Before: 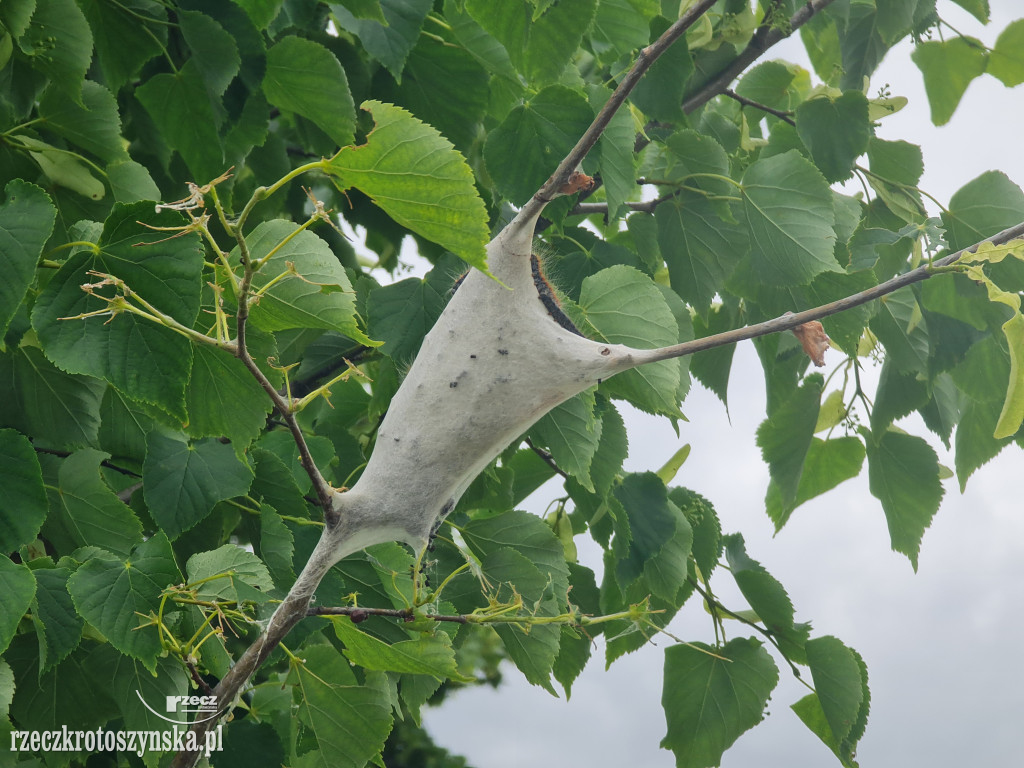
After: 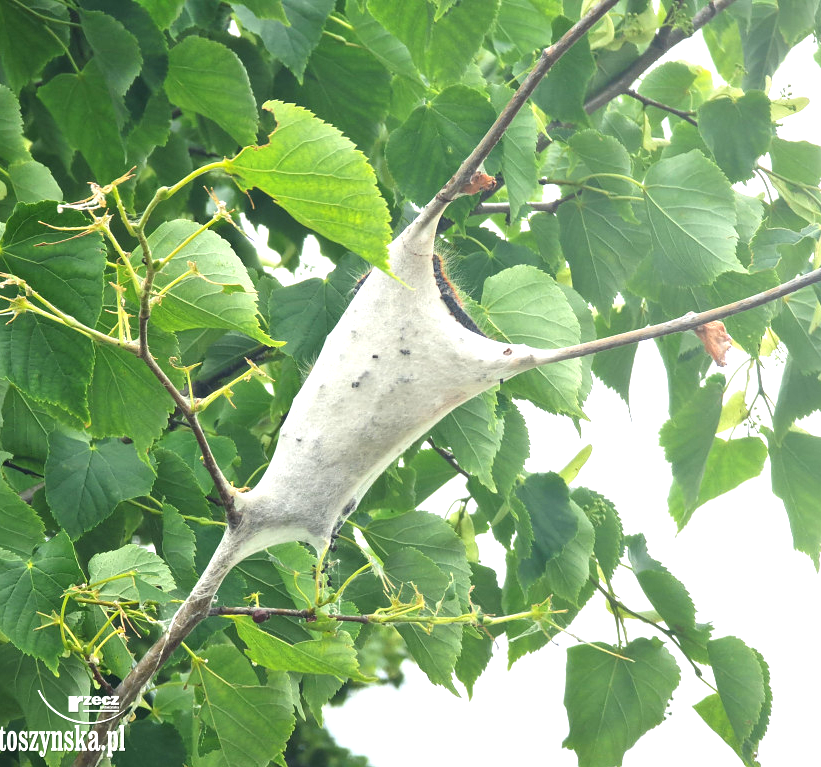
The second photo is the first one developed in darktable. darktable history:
exposure: black level correction 0, exposure 1.3 EV, compensate exposure bias true, compensate highlight preservation false
crop and rotate: left 9.597%, right 10.195%
